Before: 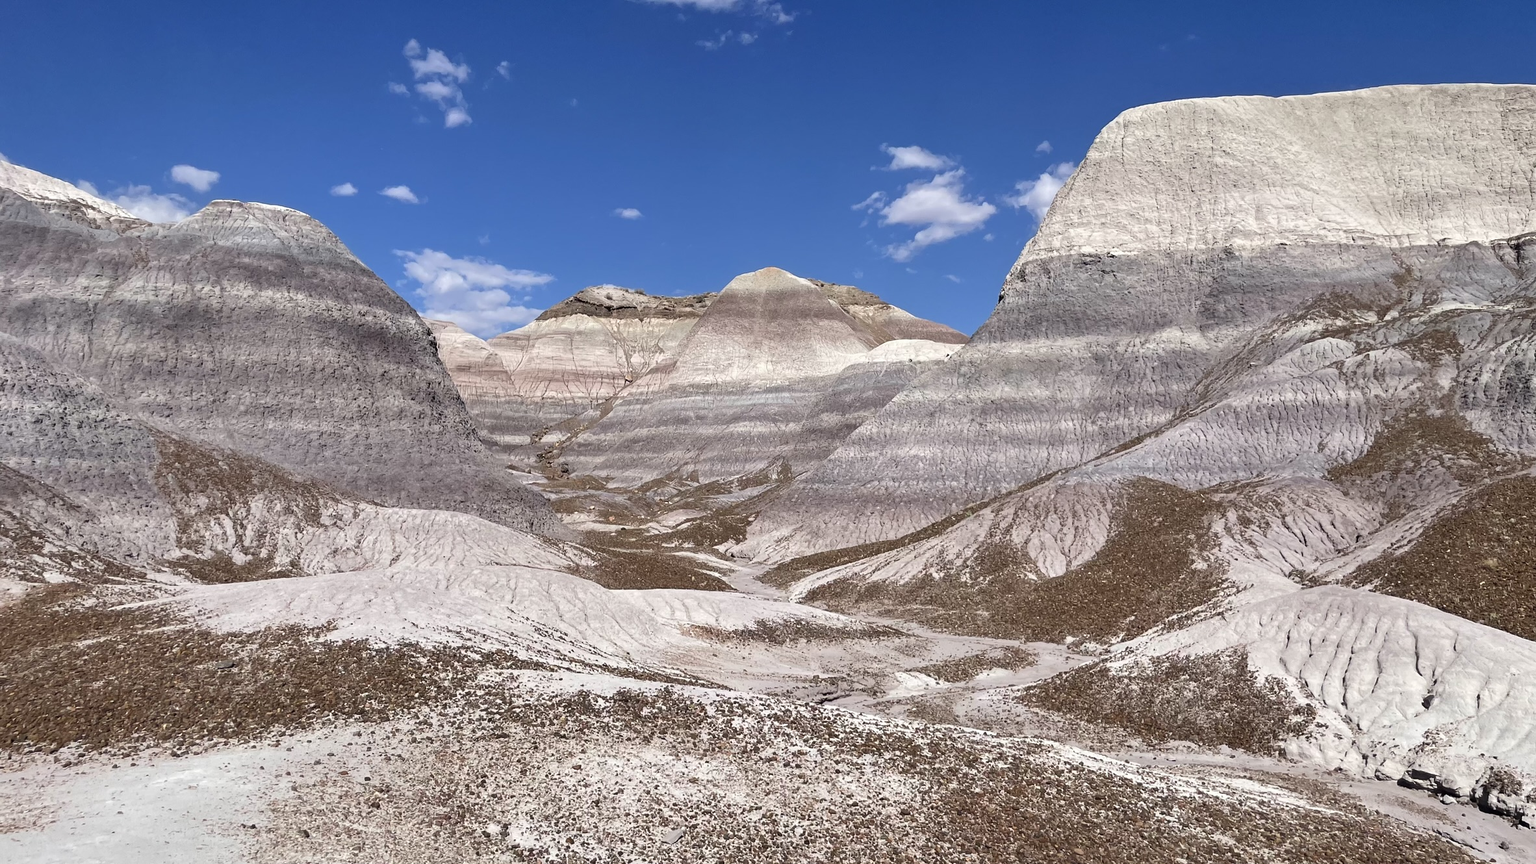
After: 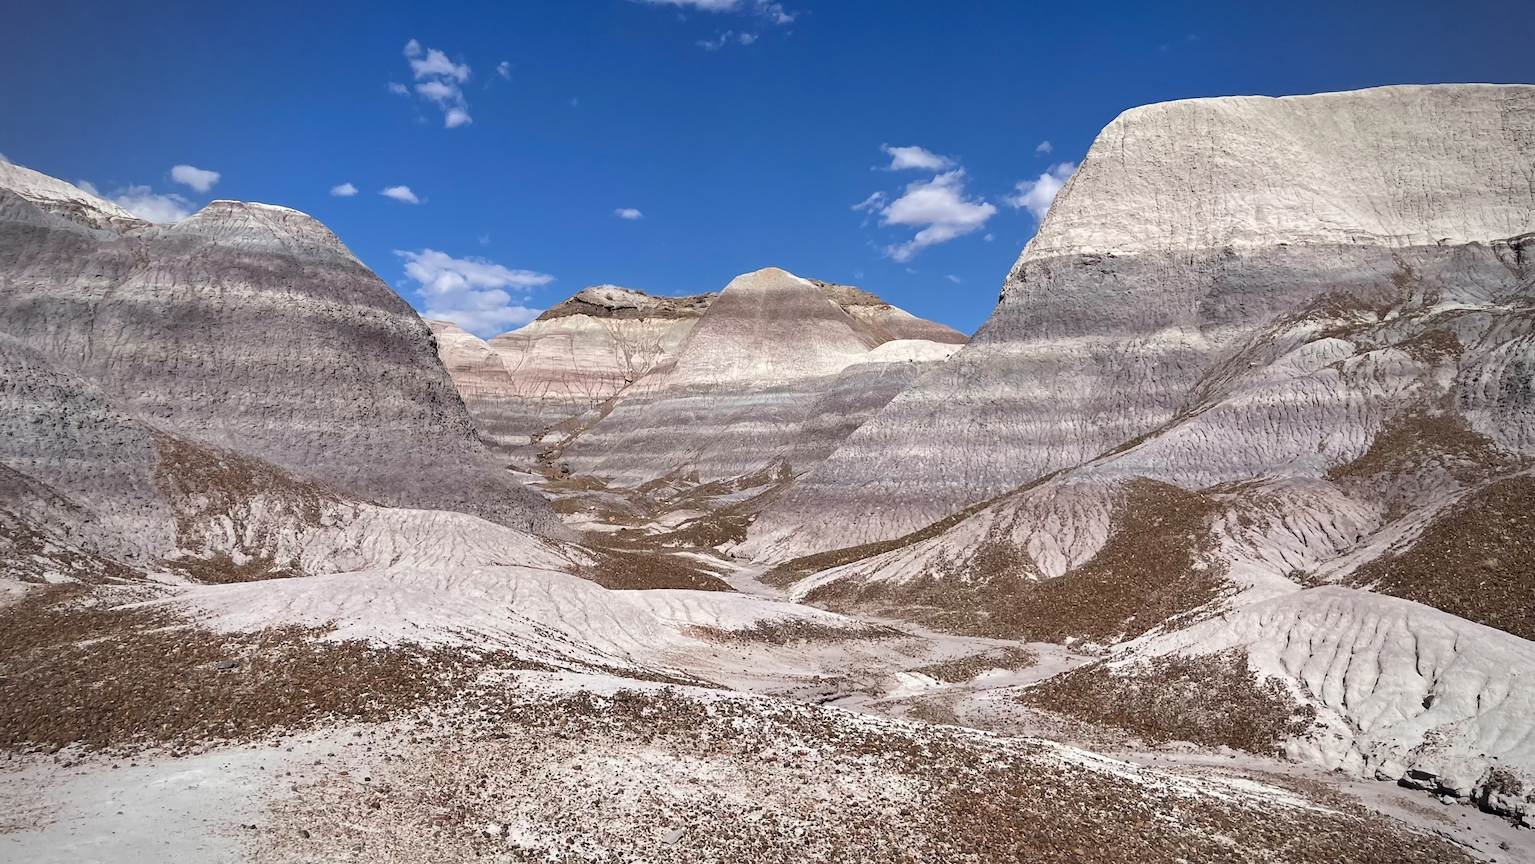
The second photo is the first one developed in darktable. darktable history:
vignetting: fall-off start 71.7%, brightness -0.411, saturation -0.311
